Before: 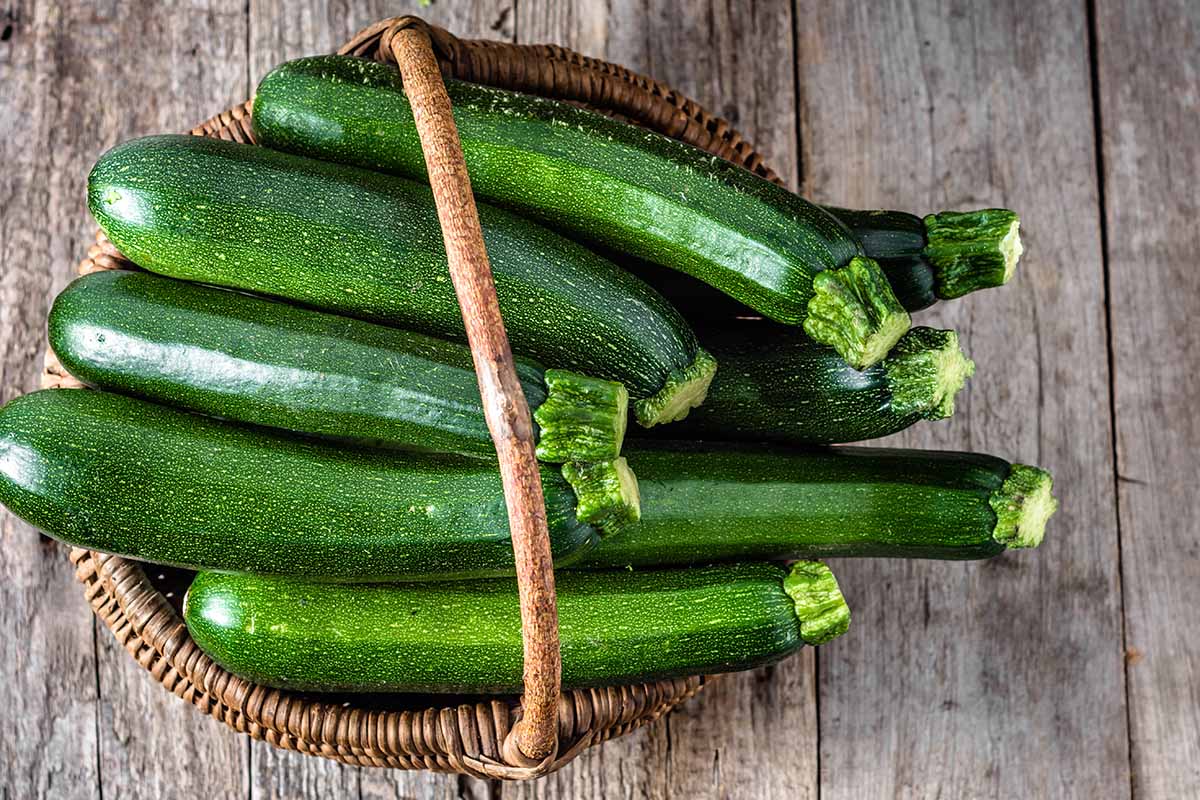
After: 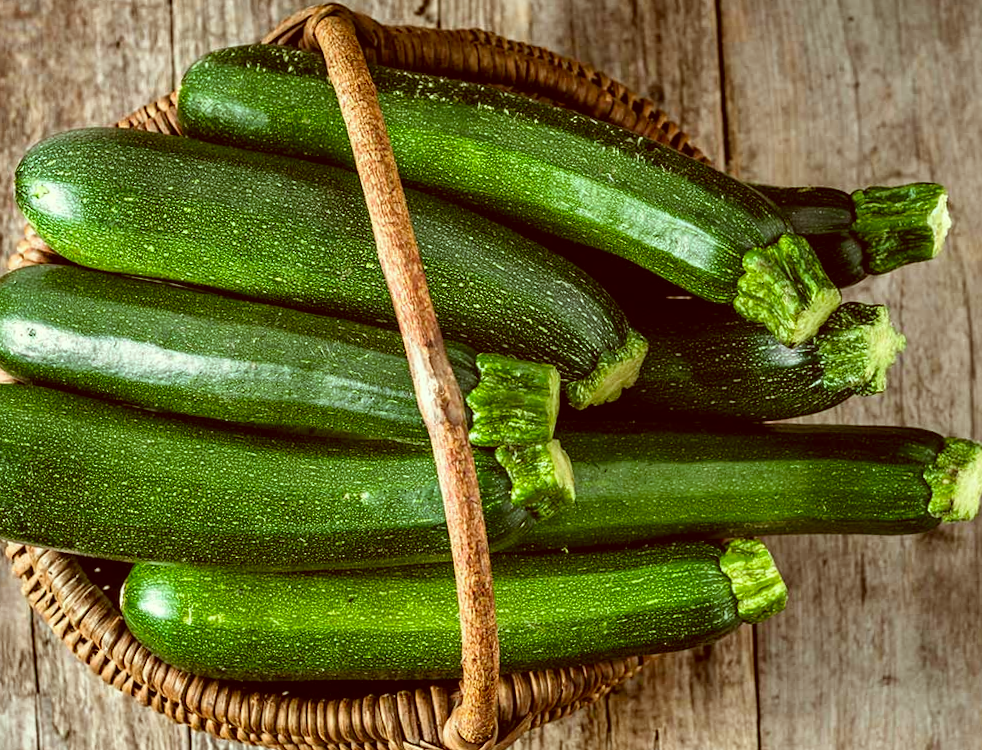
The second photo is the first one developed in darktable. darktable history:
color correction: highlights a* -6.19, highlights b* 9.26, shadows a* 10.3, shadows b* 23.84
crop and rotate: angle 1.32°, left 4.197%, top 0.499%, right 11.119%, bottom 2.468%
